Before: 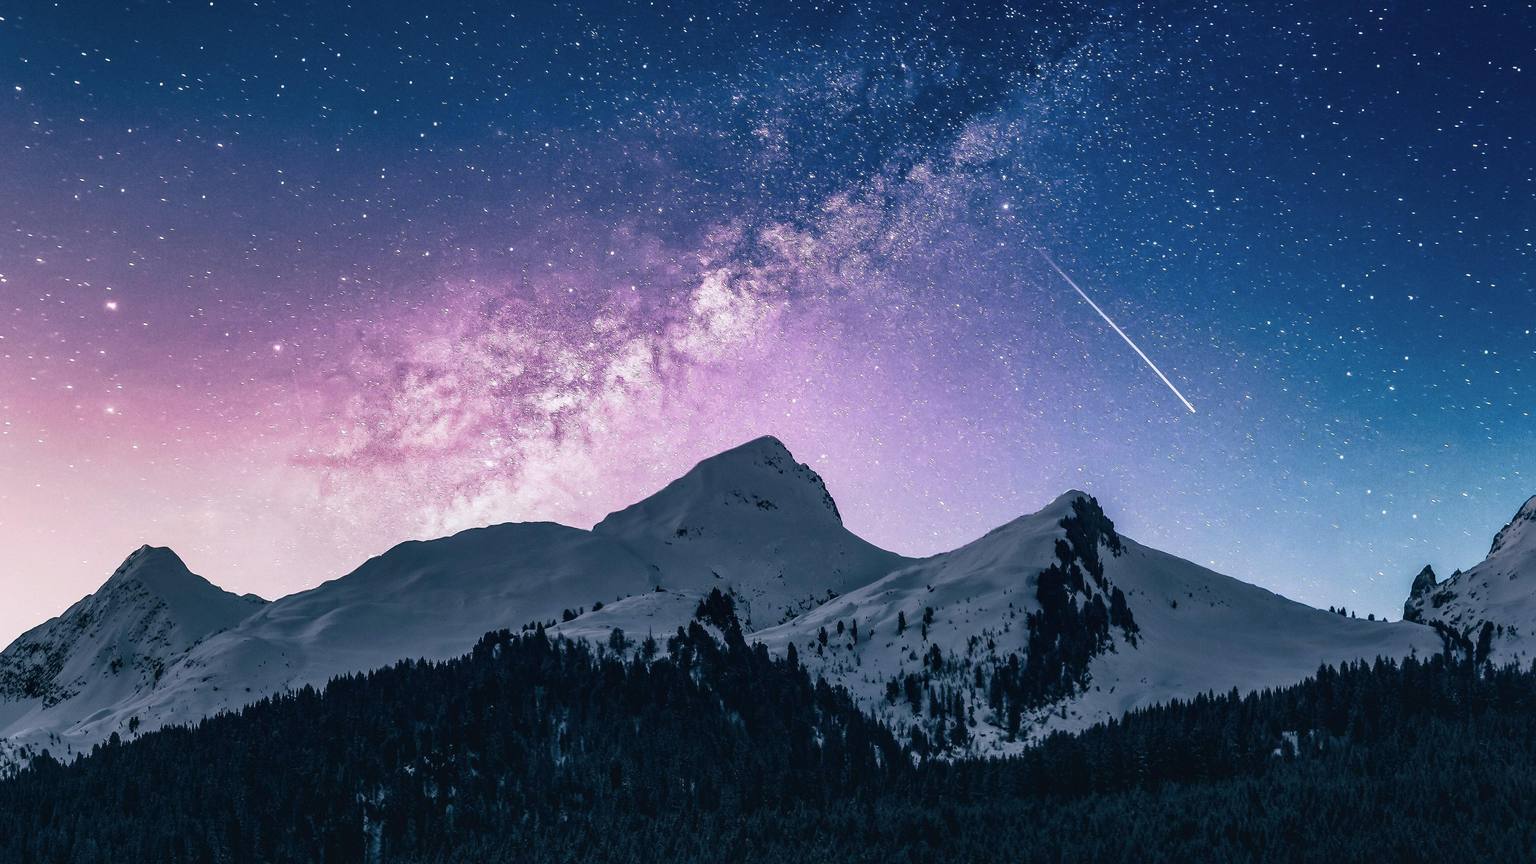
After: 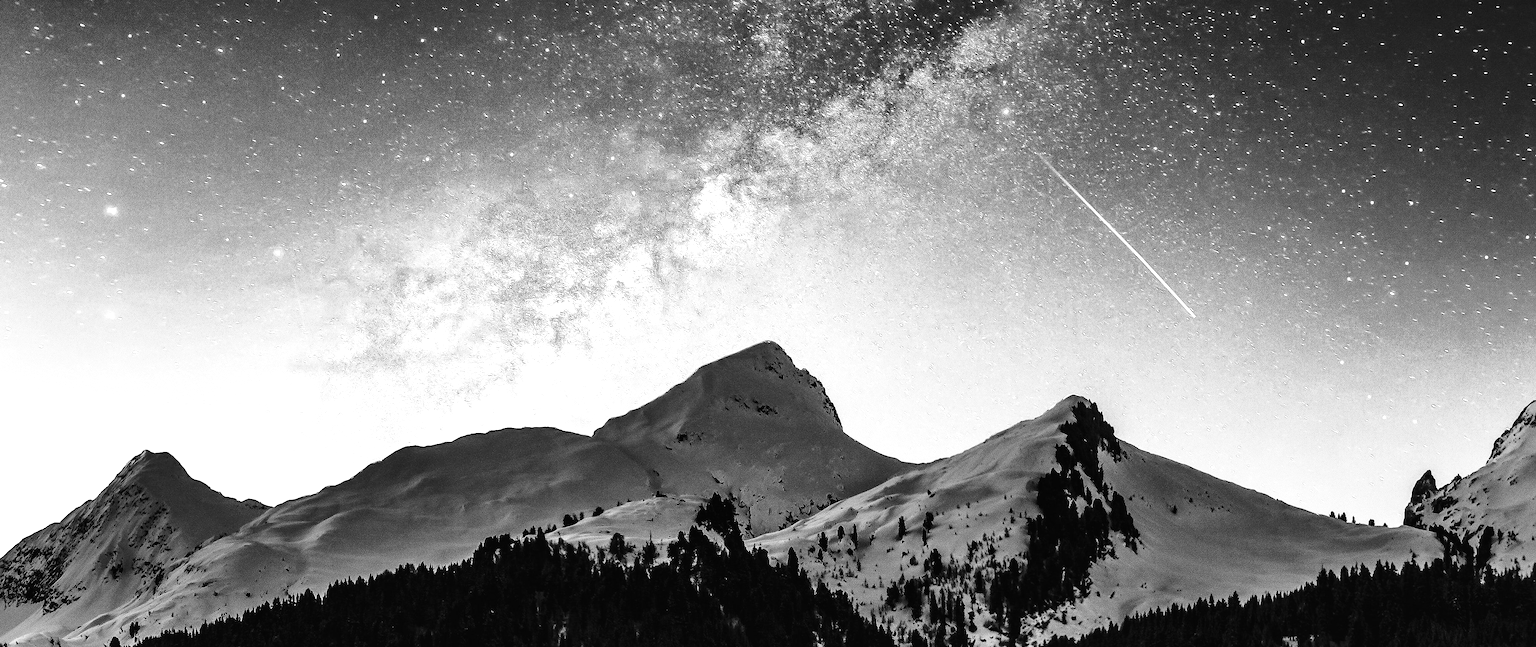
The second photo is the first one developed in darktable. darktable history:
sharpen: amount 0.2
crop: top 11.038%, bottom 13.962%
tone equalizer: -8 EV -1.08 EV, -7 EV -1.01 EV, -6 EV -0.867 EV, -5 EV -0.578 EV, -3 EV 0.578 EV, -2 EV 0.867 EV, -1 EV 1.01 EV, +0 EV 1.08 EV, edges refinement/feathering 500, mask exposure compensation -1.57 EV, preserve details no
base curve: curves: ch0 [(0, 0) (0.028, 0.03) (0.121, 0.232) (0.46, 0.748) (0.859, 0.968) (1, 1)], preserve colors none
monochrome: on, module defaults
